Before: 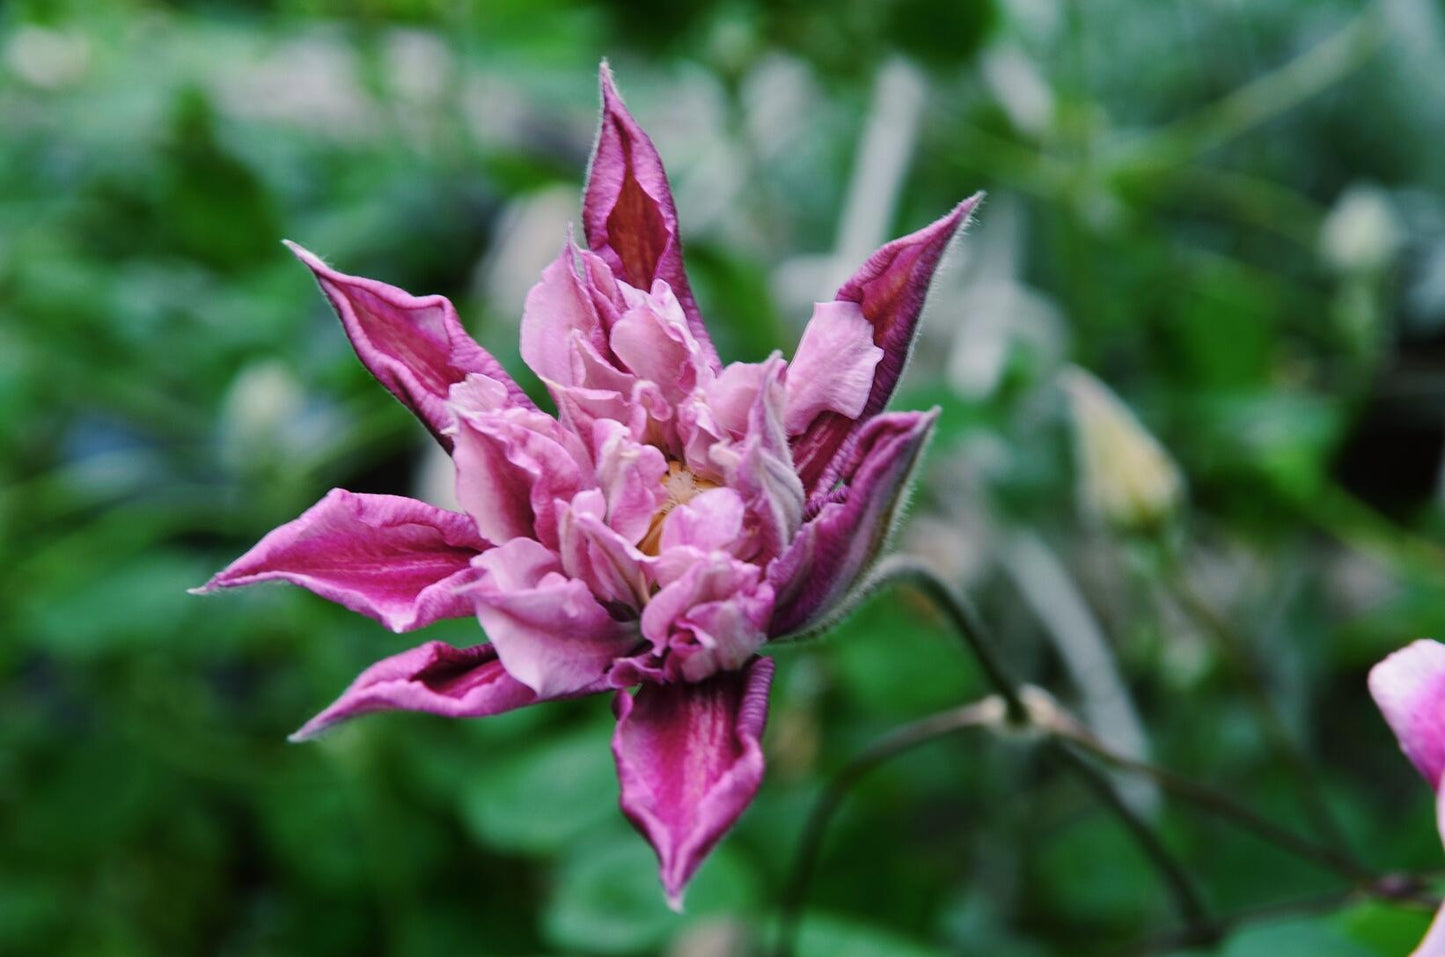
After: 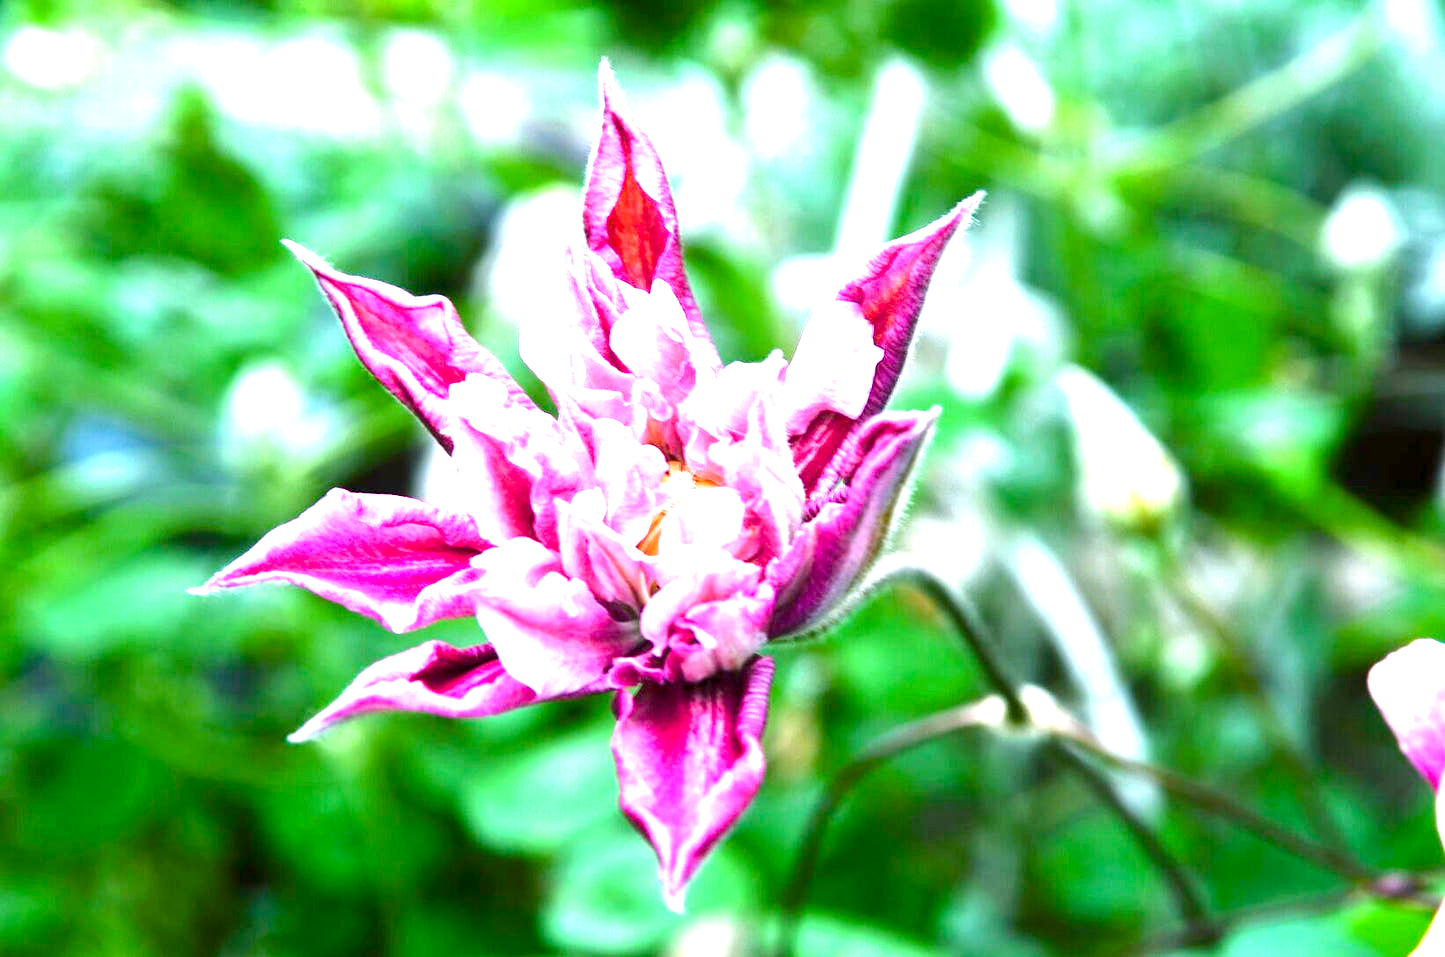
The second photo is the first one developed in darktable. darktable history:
exposure: exposure 2 EV, compensate exposure bias true, compensate highlight preservation false
color balance rgb: global offset › luminance -0.51%, perceptual saturation grading › global saturation 27.53%, perceptual saturation grading › highlights -25%, perceptual saturation grading › shadows 25%, perceptual brilliance grading › highlights 6.62%, perceptual brilliance grading › mid-tones 17.07%, perceptual brilliance grading › shadows -5.23%
